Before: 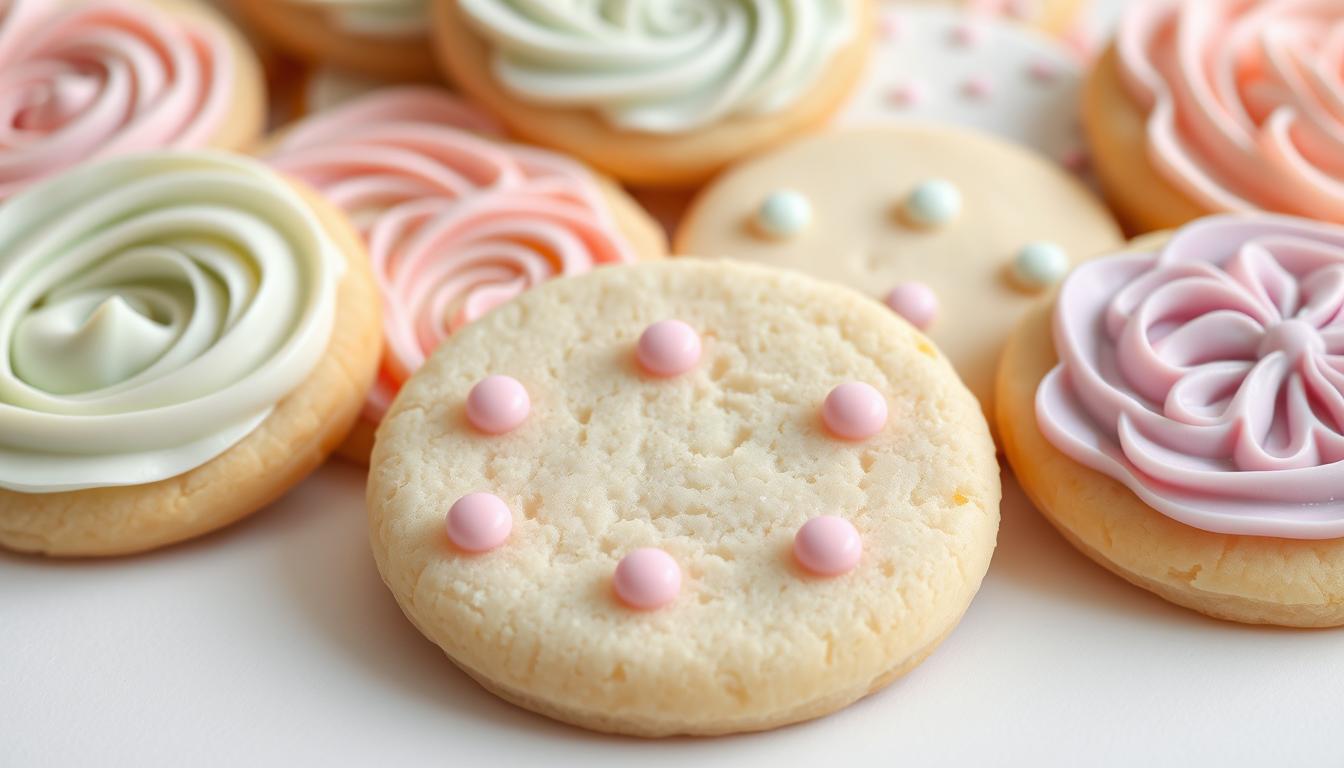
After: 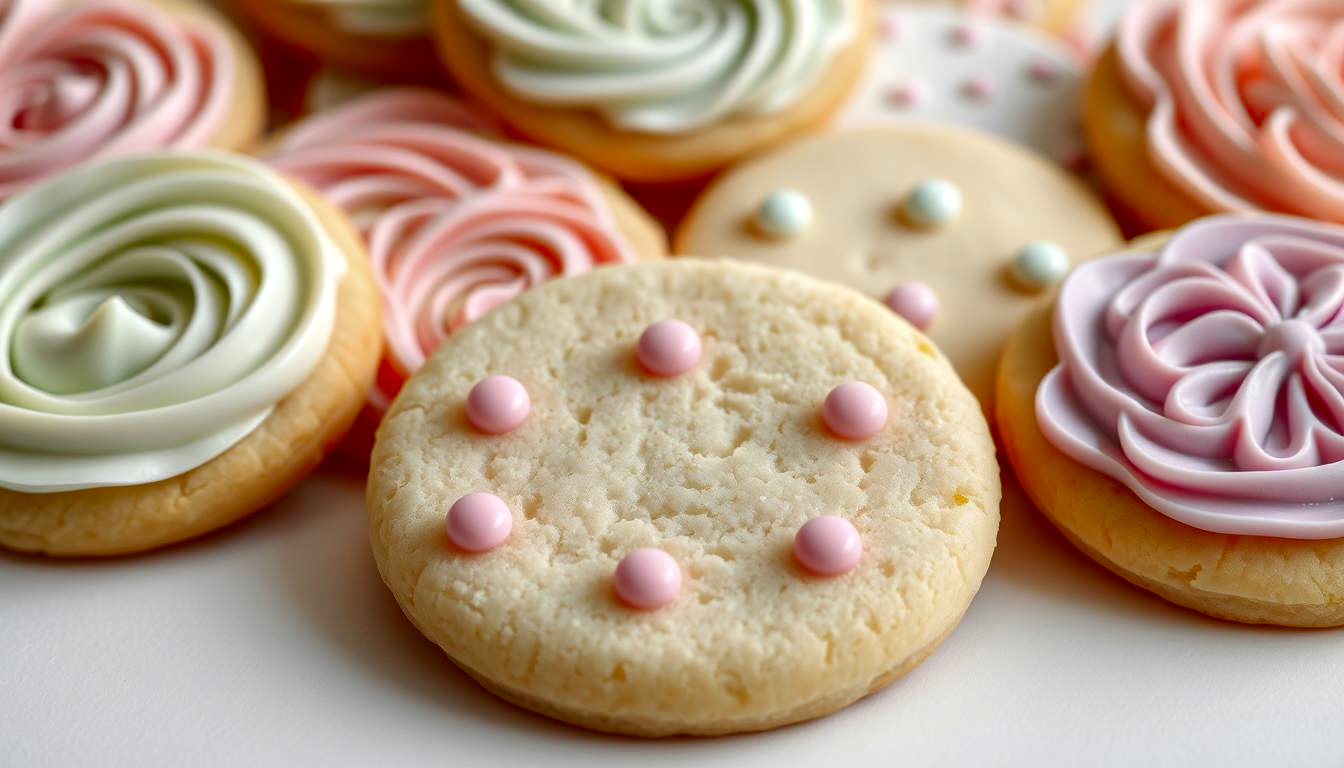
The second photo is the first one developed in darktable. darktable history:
contrast brightness saturation: brightness -0.25, saturation 0.2
exposure: black level correction 0.009, compensate highlight preservation false
local contrast: on, module defaults
